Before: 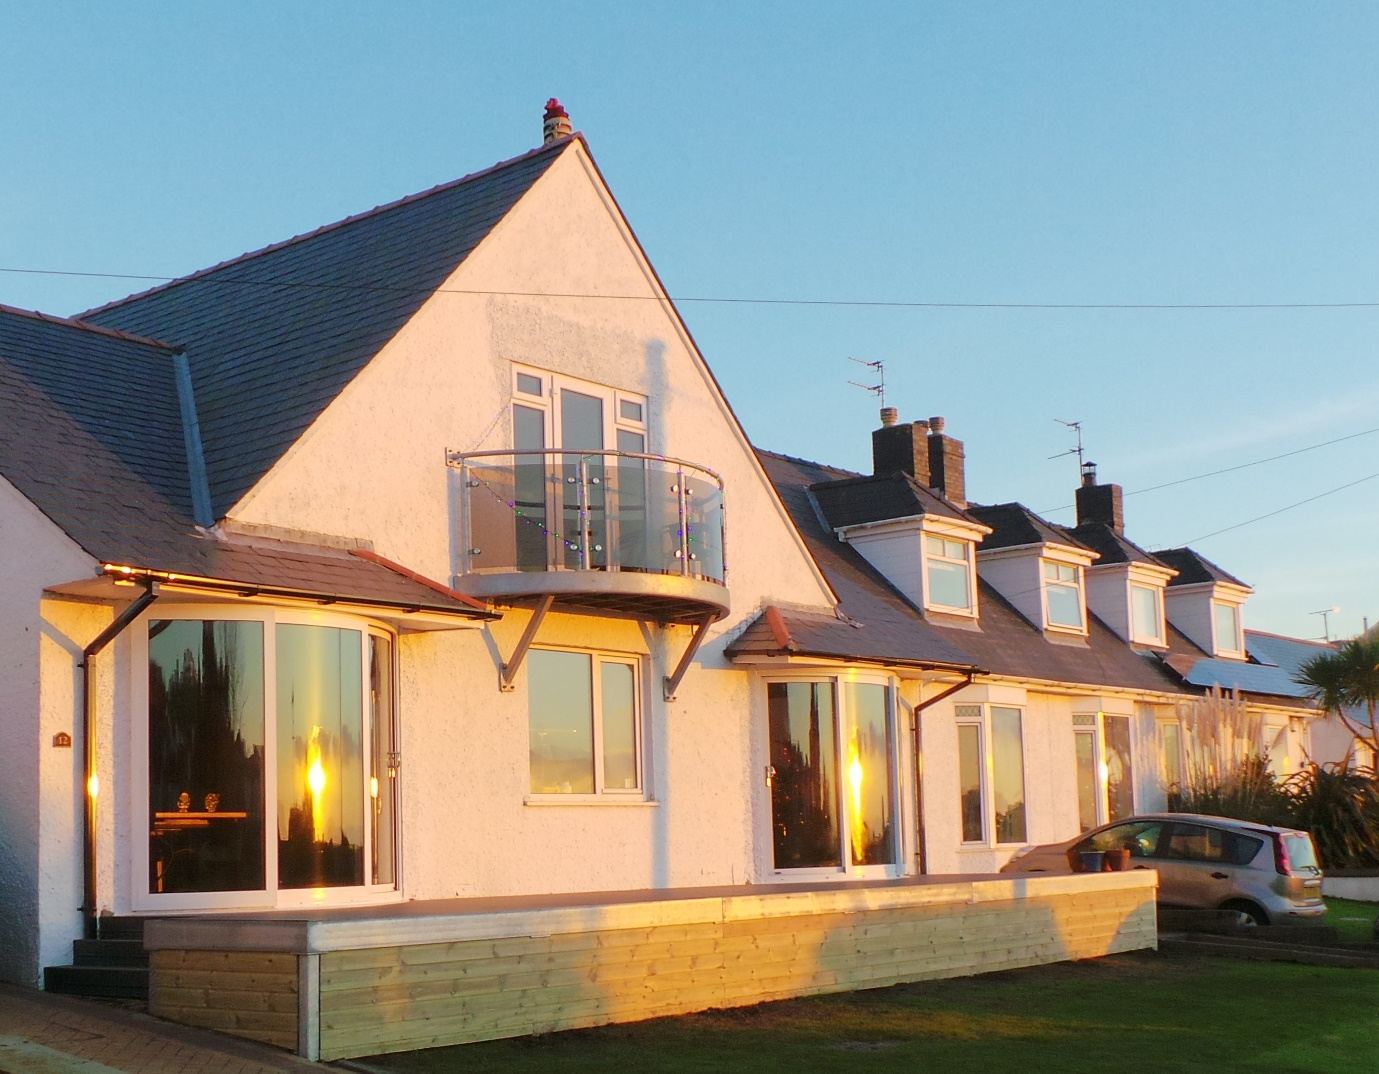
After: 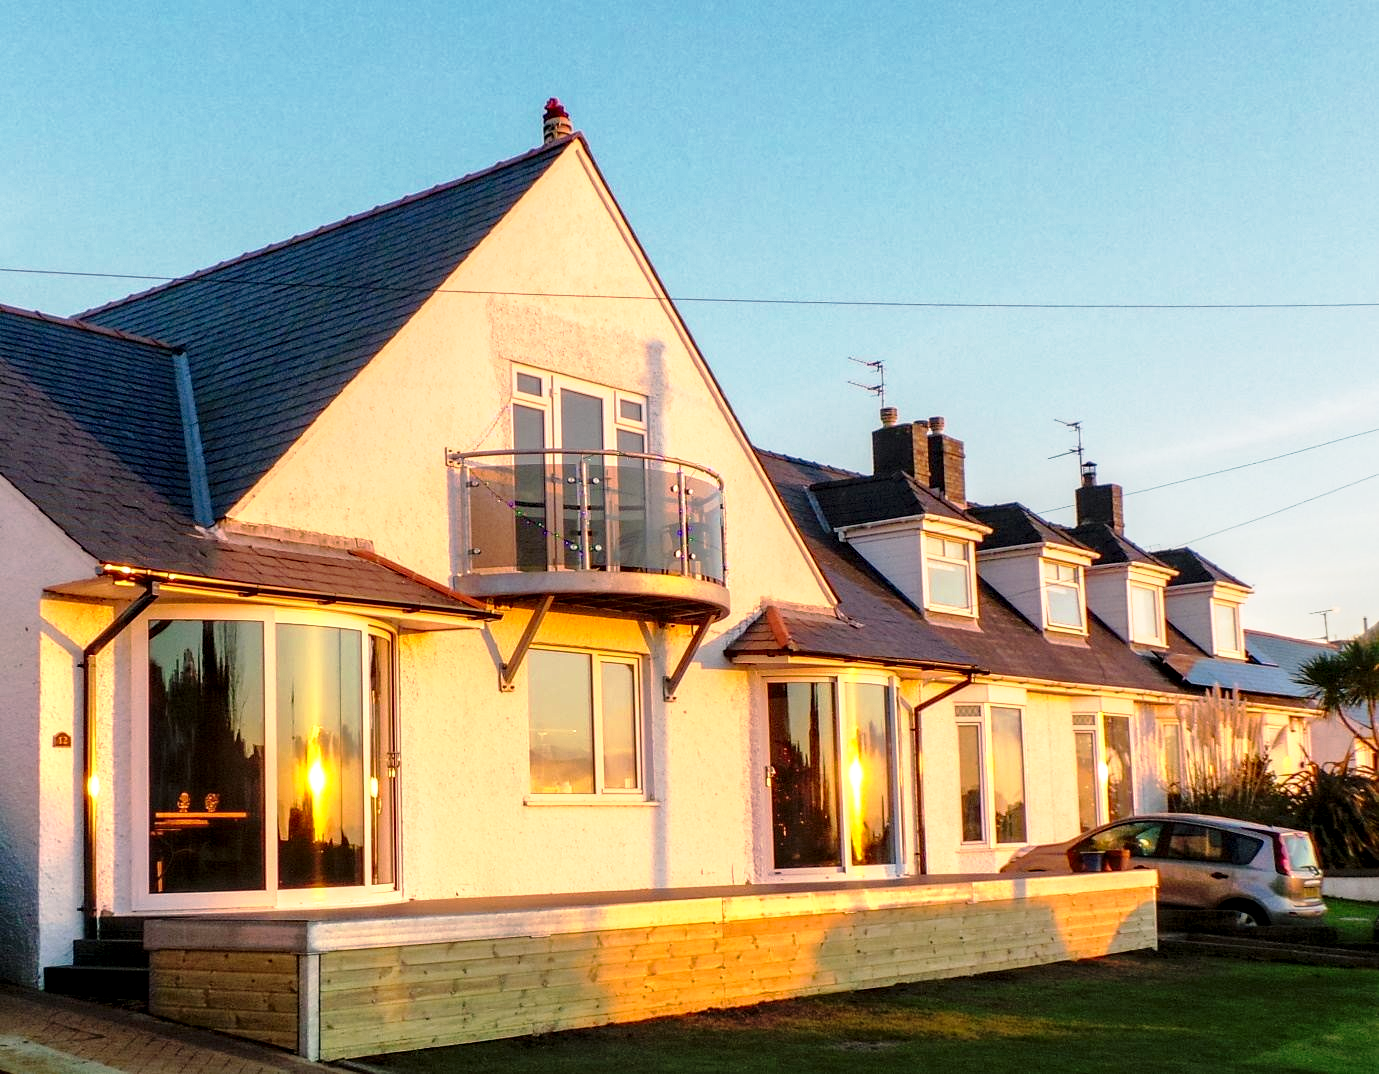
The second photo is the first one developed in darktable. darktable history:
tone curve: curves: ch0 [(0, 0) (0.105, 0.068) (0.195, 0.162) (0.283, 0.283) (0.384, 0.404) (0.485, 0.531) (0.638, 0.681) (0.795, 0.879) (1, 0.977)]; ch1 [(0, 0) (0.161, 0.092) (0.35, 0.33) (0.379, 0.401) (0.456, 0.469) (0.498, 0.503) (0.531, 0.537) (0.596, 0.621) (0.635, 0.671) (1, 1)]; ch2 [(0, 0) (0.371, 0.362) (0.437, 0.437) (0.483, 0.484) (0.53, 0.515) (0.56, 0.58) (0.622, 0.606) (1, 1)], preserve colors none
color balance rgb: highlights gain › chroma 3.054%, highlights gain › hue 54.66°, perceptual saturation grading › global saturation -0.136%, global vibrance 20%
local contrast: detail 160%
